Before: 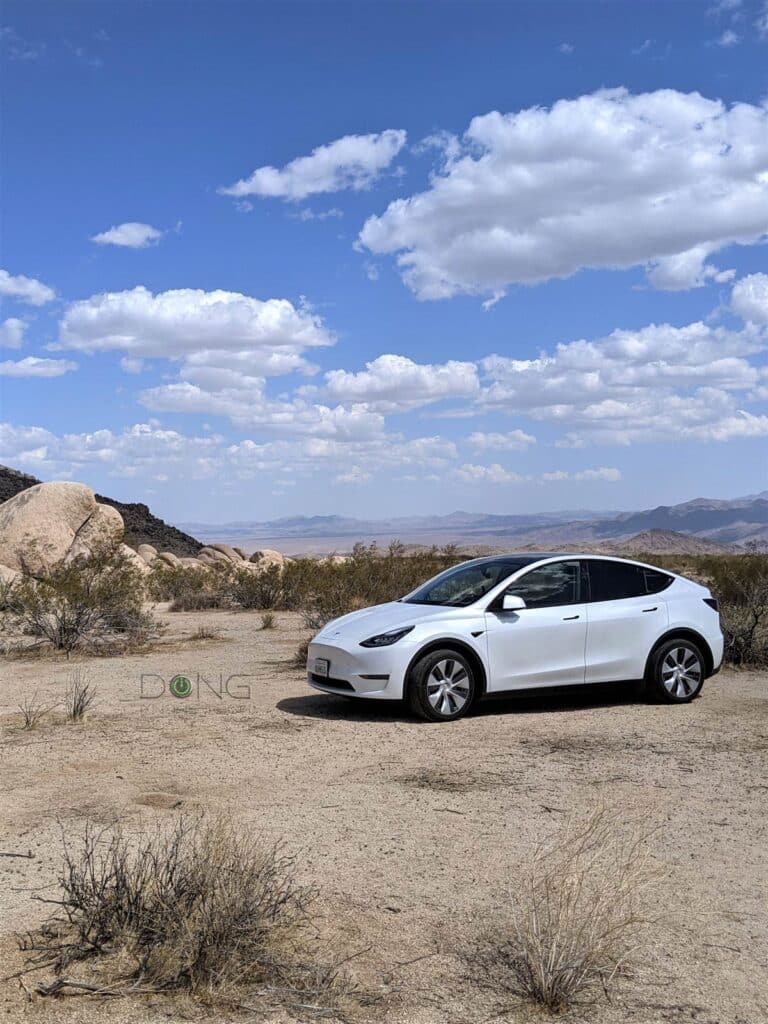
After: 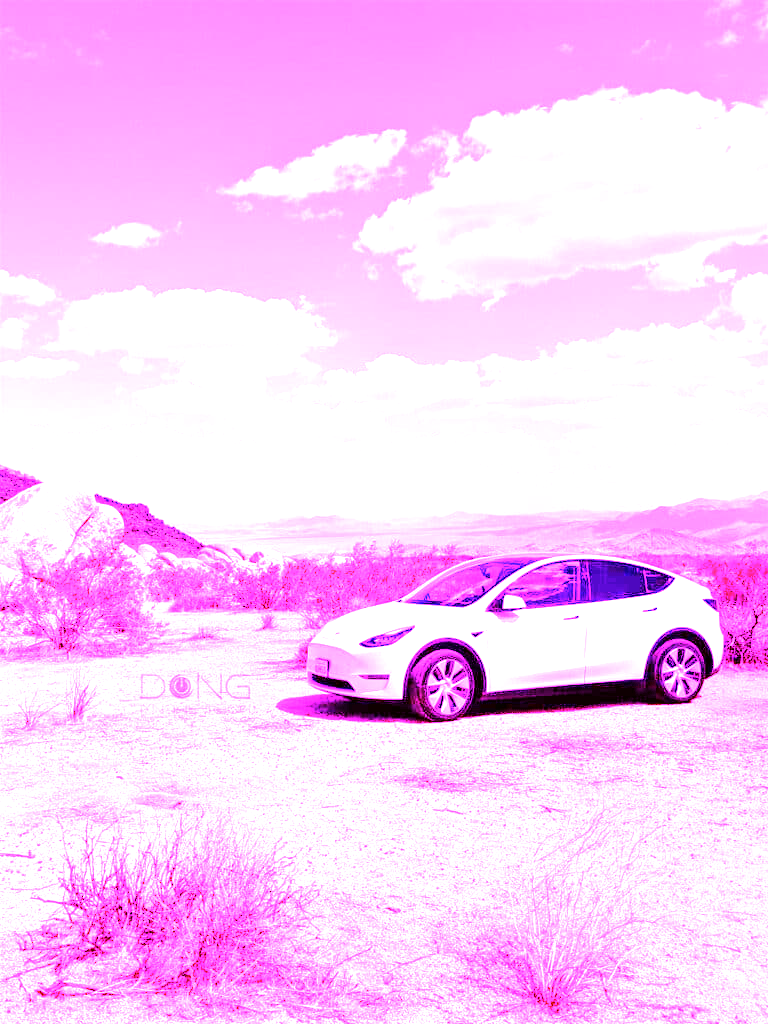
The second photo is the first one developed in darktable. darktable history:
color correction: highlights a* -2.73, highlights b* -2.09, shadows a* 2.41, shadows b* 2.73
white balance: red 8, blue 8
